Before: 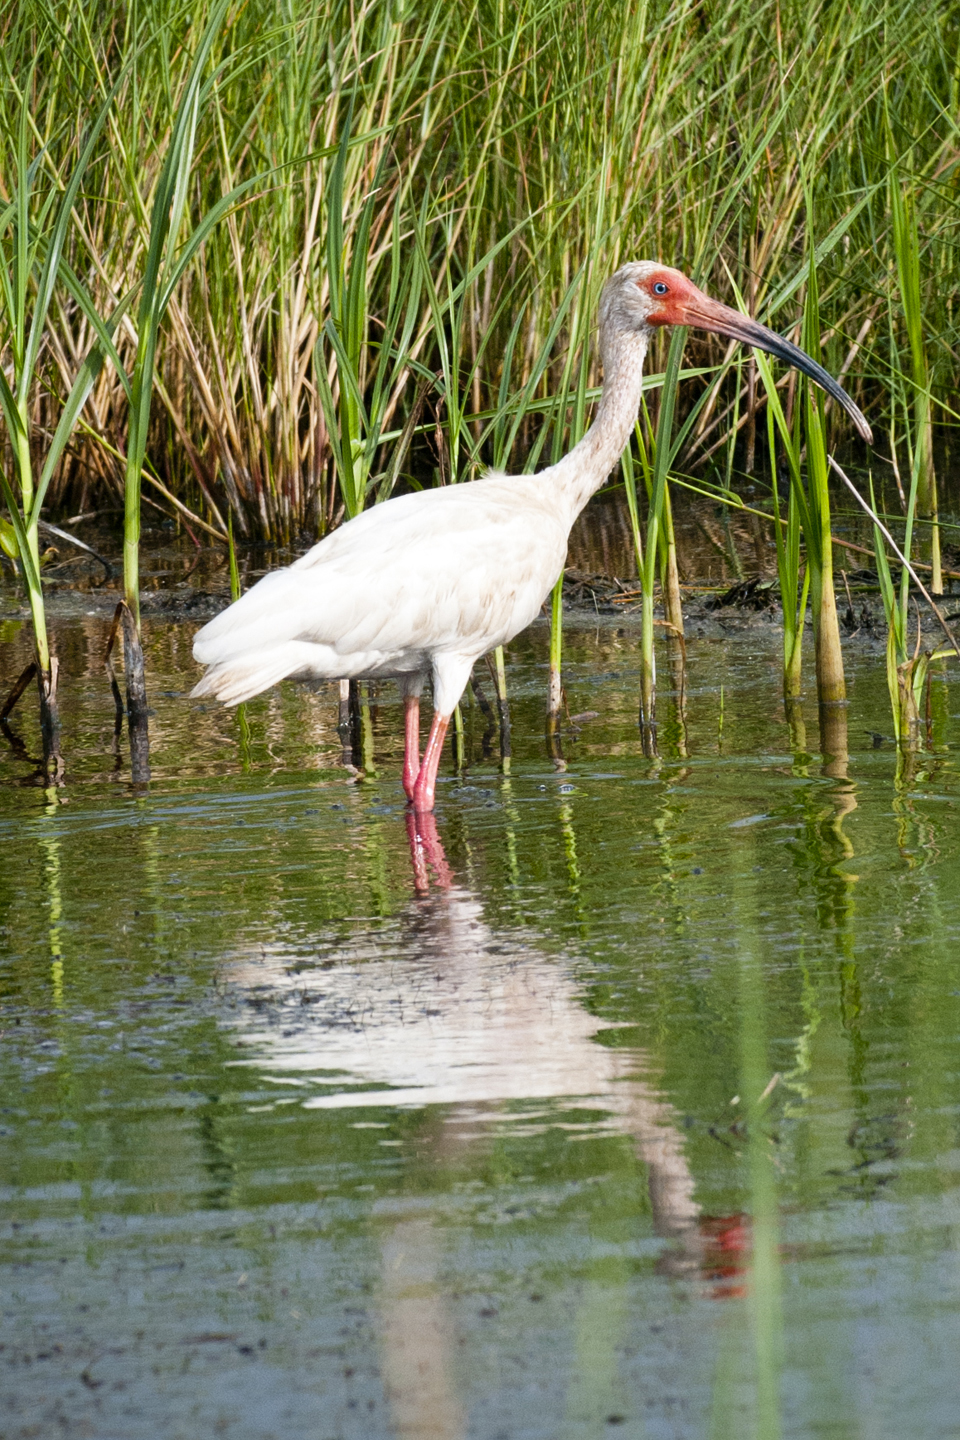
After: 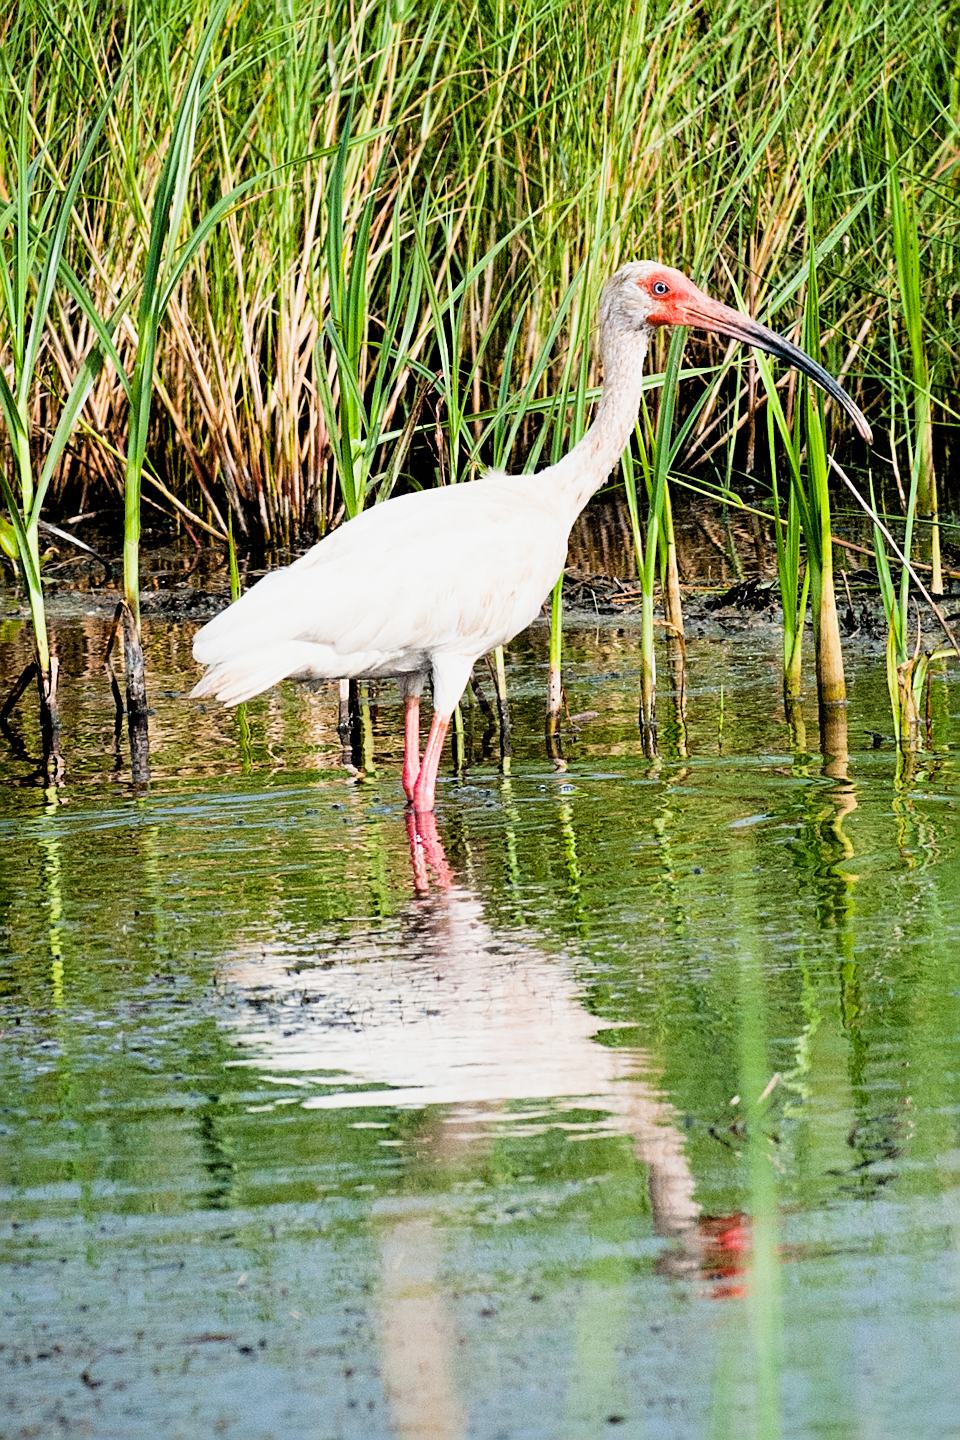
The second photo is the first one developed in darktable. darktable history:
filmic rgb: black relative exposure -5.06 EV, white relative exposure 4 EV, hardness 2.9, contrast 1.297, highlights saturation mix -29.14%
exposure: black level correction 0, exposure 0.693 EV, compensate highlight preservation false
sharpen: amount 0.569
